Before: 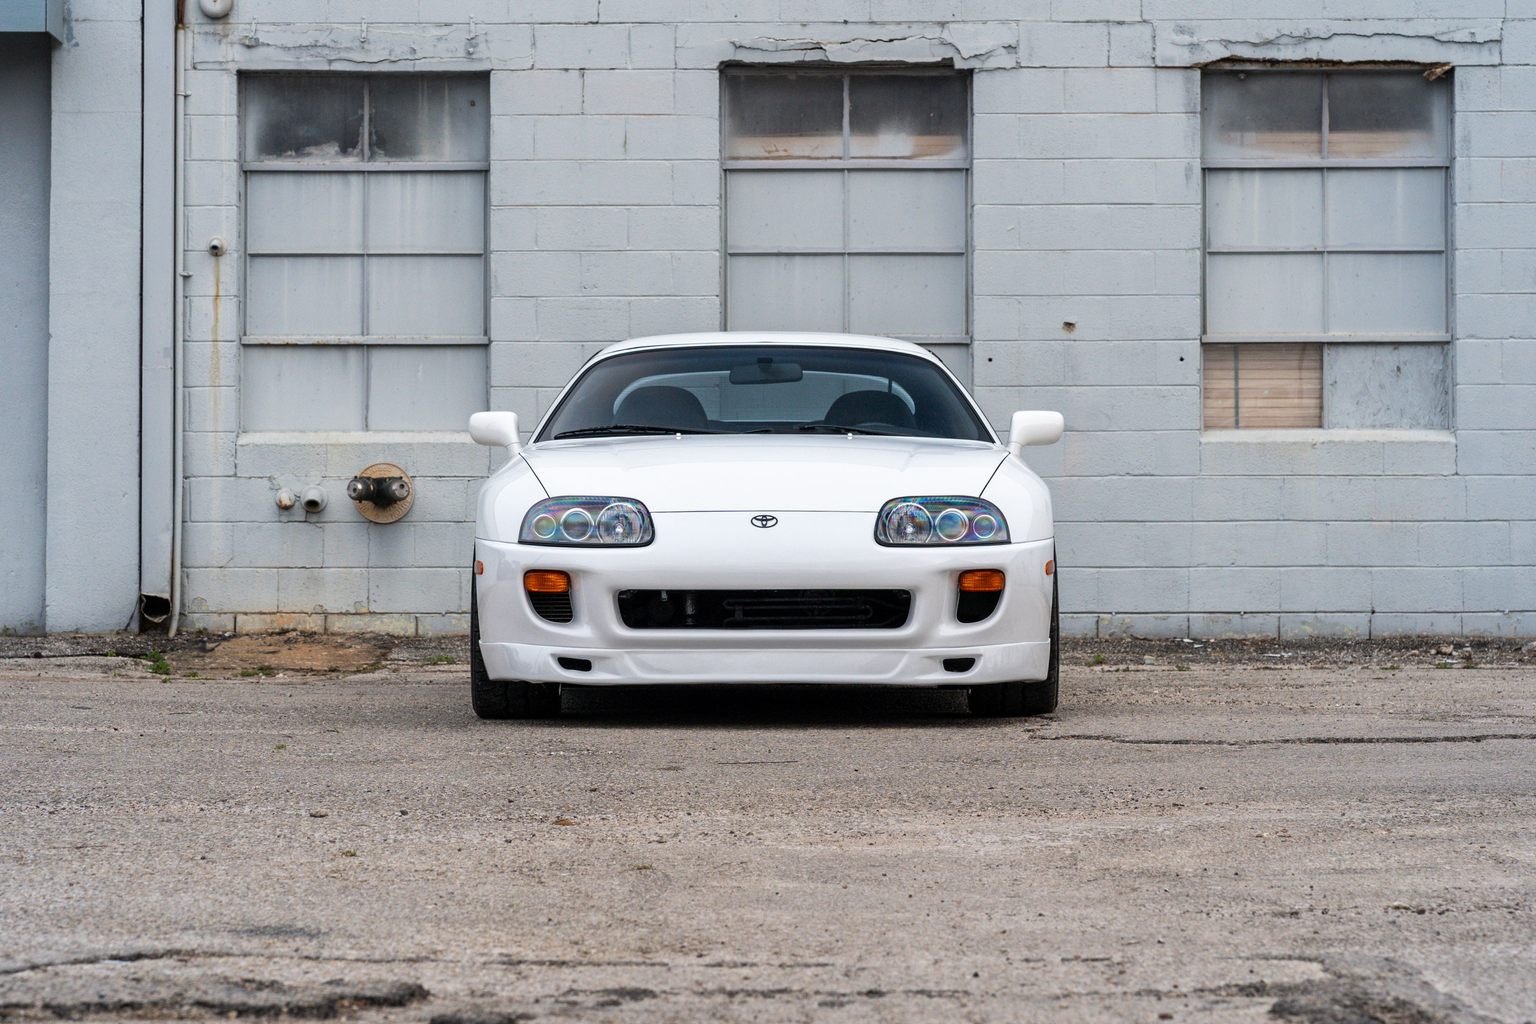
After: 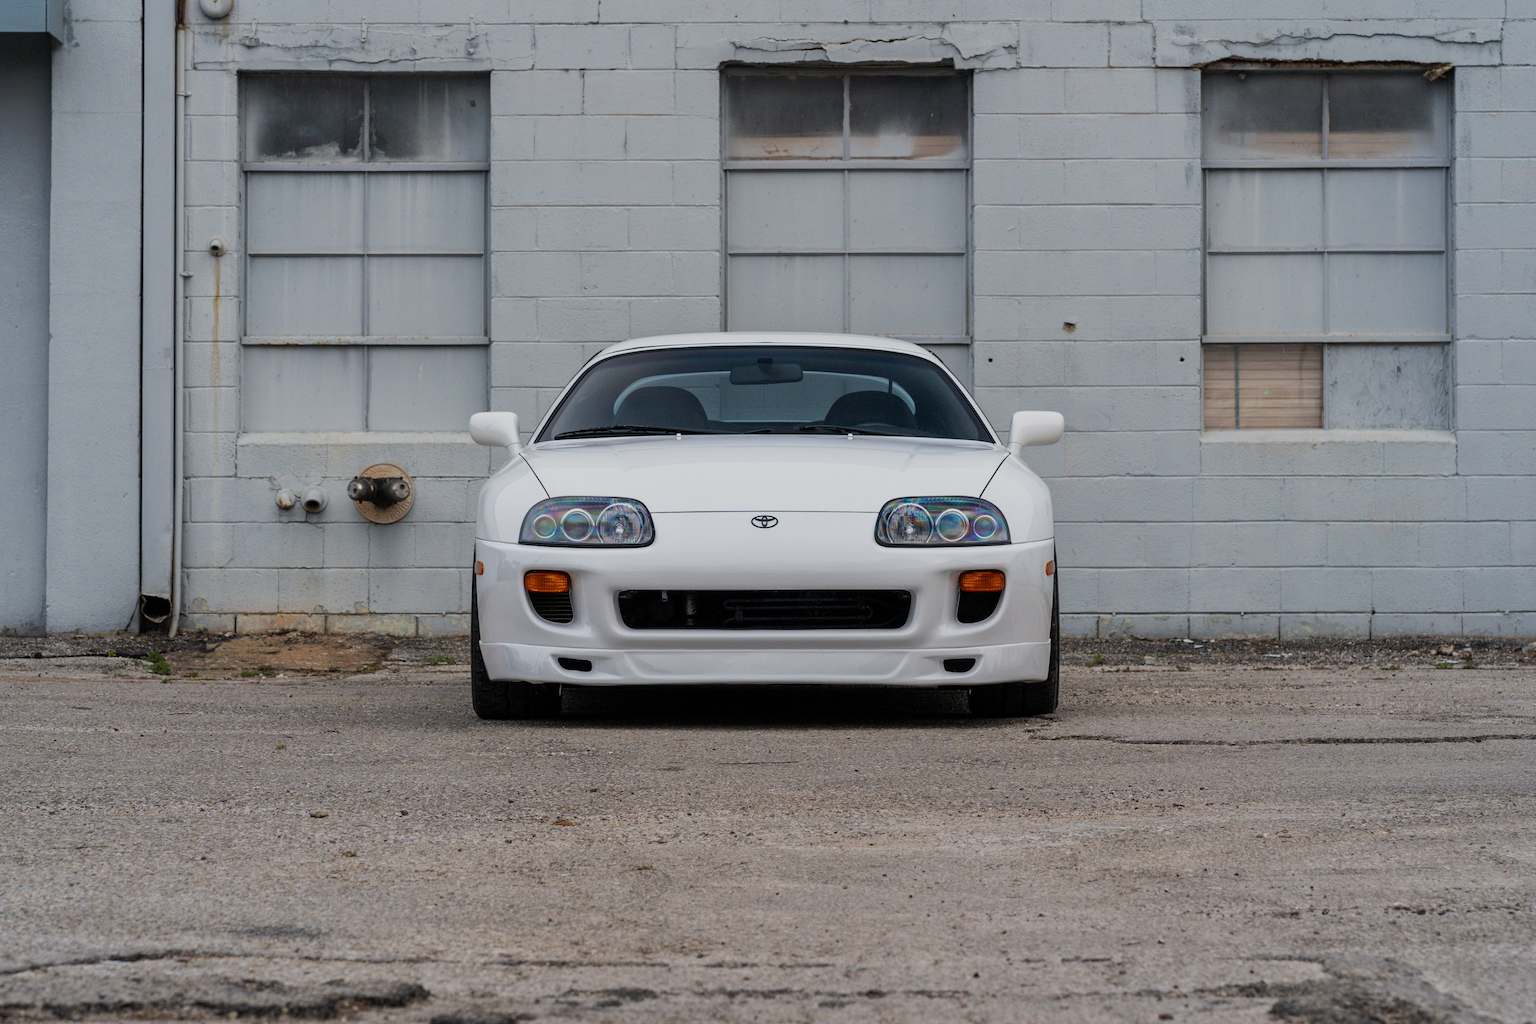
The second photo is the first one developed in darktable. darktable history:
exposure: exposure -0.568 EV, compensate highlight preservation false
